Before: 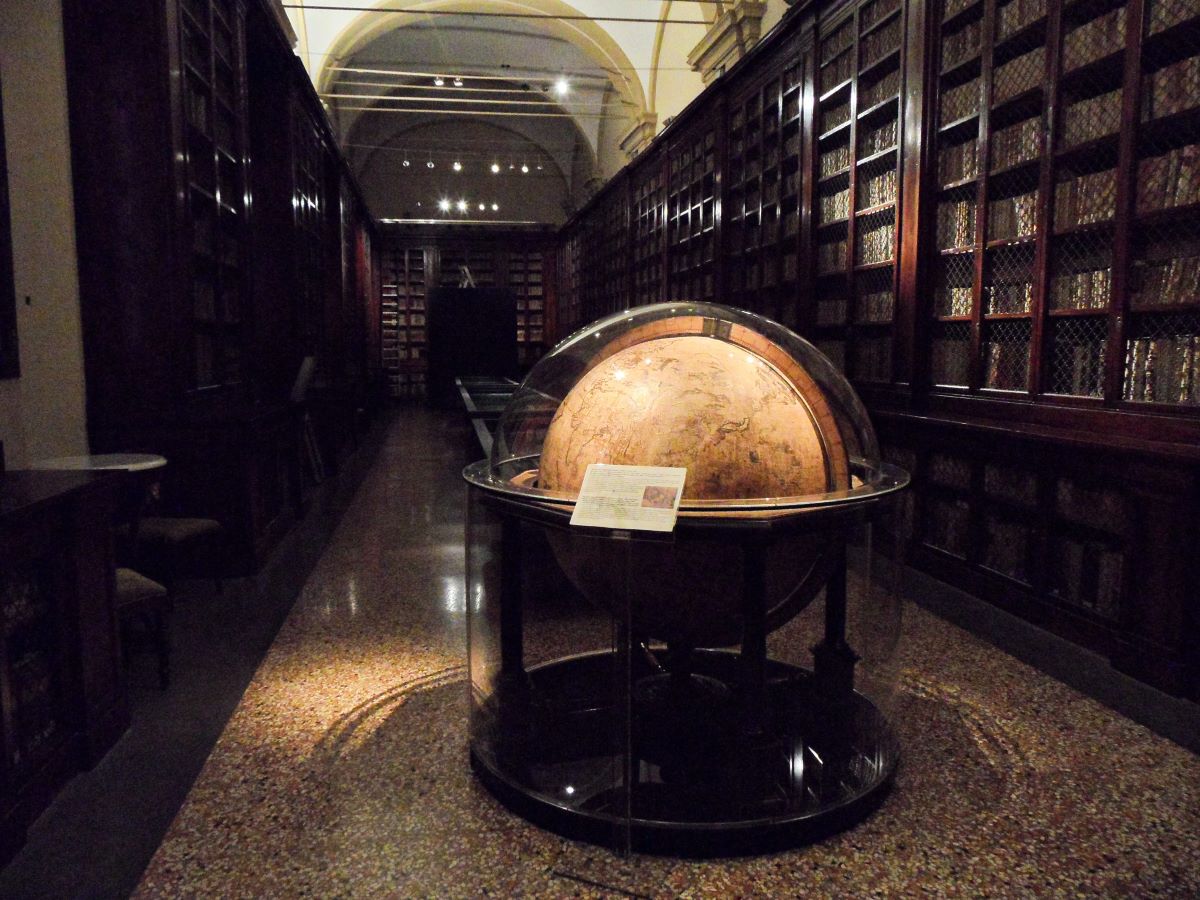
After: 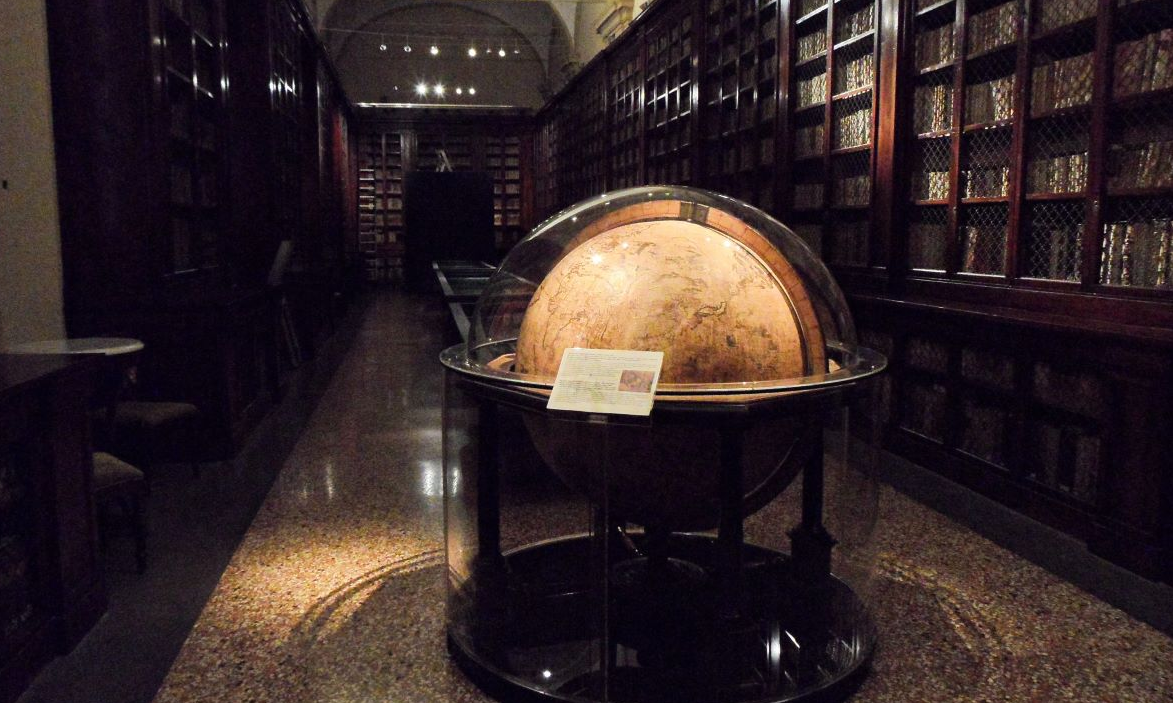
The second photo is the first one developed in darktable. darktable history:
crop and rotate: left 1.921%, top 12.943%, right 0.254%, bottom 8.862%
